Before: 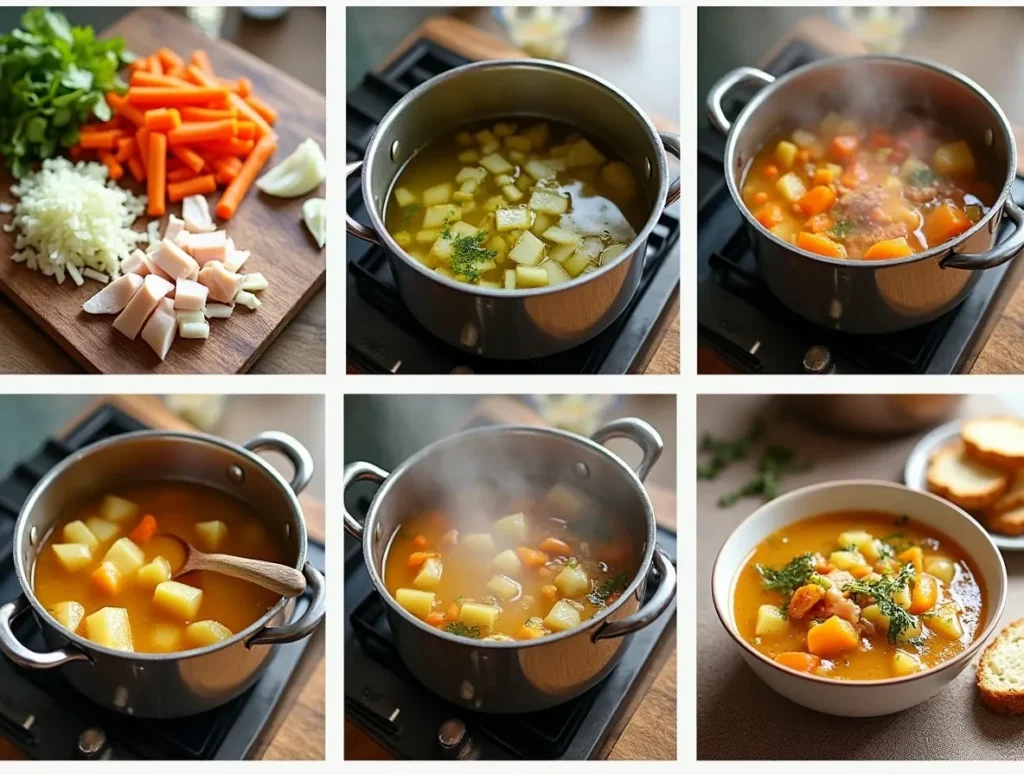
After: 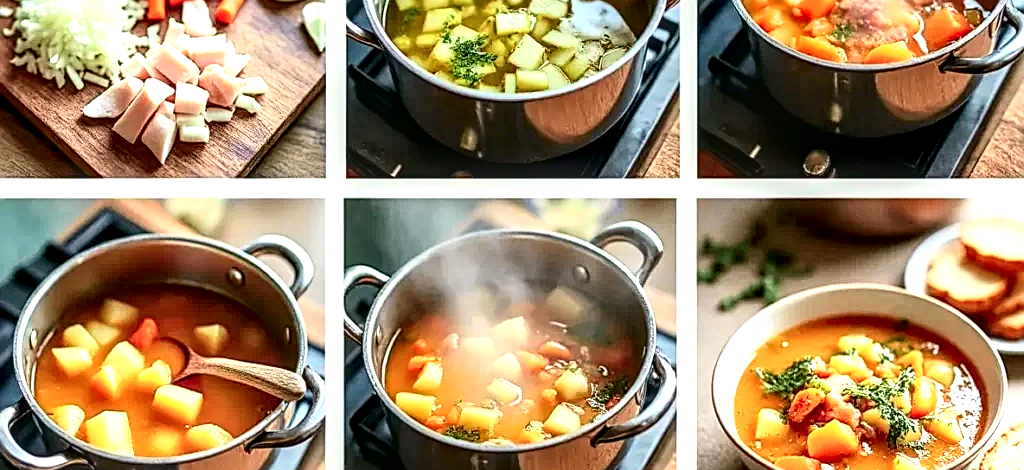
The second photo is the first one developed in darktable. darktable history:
crop and rotate: top 25.357%, bottom 13.942%
tone curve: curves: ch0 [(0, 0.024) (0.049, 0.038) (0.176, 0.162) (0.311, 0.337) (0.416, 0.471) (0.565, 0.658) (0.817, 0.911) (1, 1)]; ch1 [(0, 0) (0.351, 0.347) (0.446, 0.42) (0.481, 0.463) (0.504, 0.504) (0.522, 0.521) (0.546, 0.563) (0.622, 0.664) (0.728, 0.786) (1, 1)]; ch2 [(0, 0) (0.327, 0.324) (0.427, 0.413) (0.458, 0.444) (0.502, 0.504) (0.526, 0.539) (0.547, 0.581) (0.601, 0.61) (0.76, 0.765) (1, 1)], color space Lab, independent channels, preserve colors none
exposure: exposure 0.559 EV, compensate highlight preservation false
local contrast: highlights 12%, shadows 38%, detail 183%, midtone range 0.471
sharpen: on, module defaults
